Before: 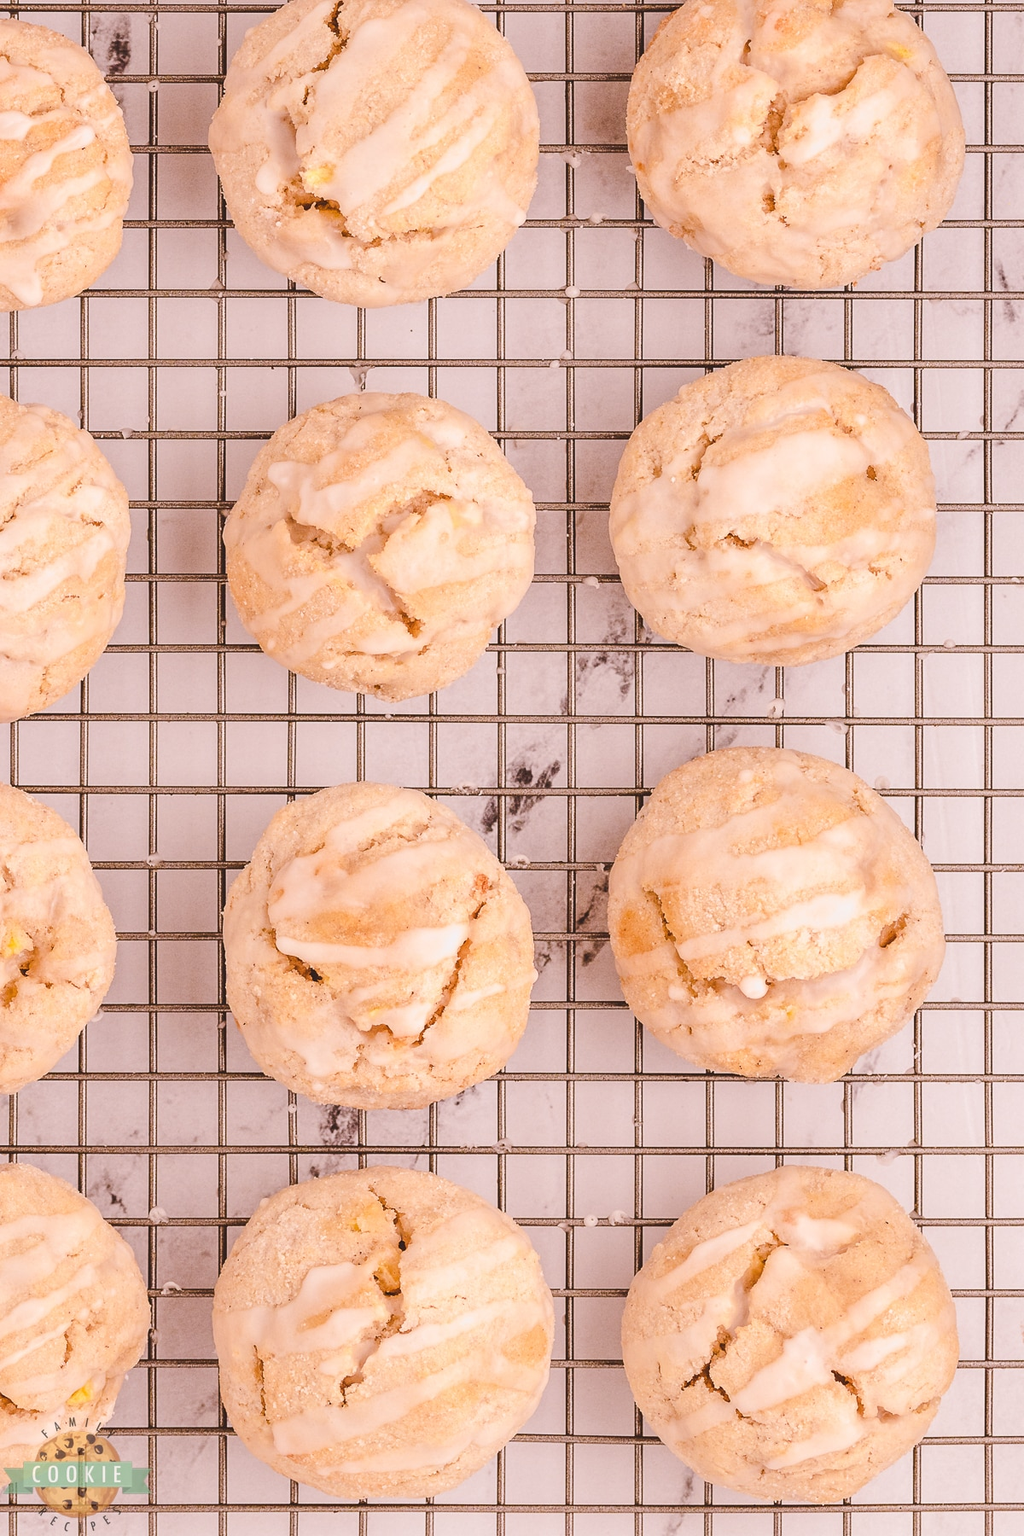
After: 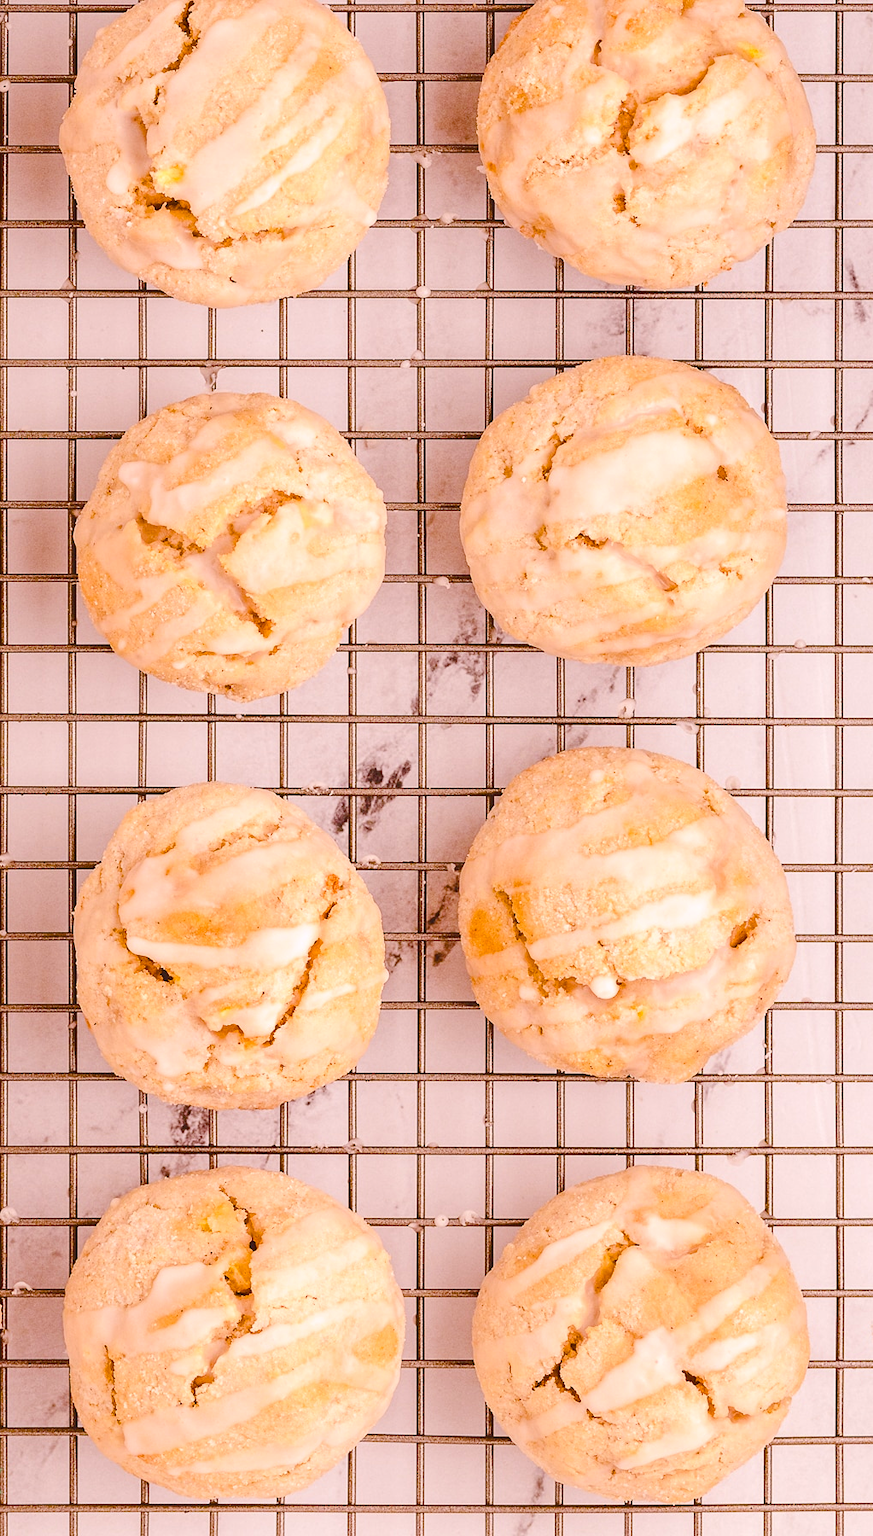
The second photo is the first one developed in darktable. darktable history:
crop and rotate: left 14.584%
color balance rgb: perceptual saturation grading › global saturation 45%, perceptual saturation grading › highlights -25%, perceptual saturation grading › shadows 50%, perceptual brilliance grading › global brilliance 3%, global vibrance 3%
